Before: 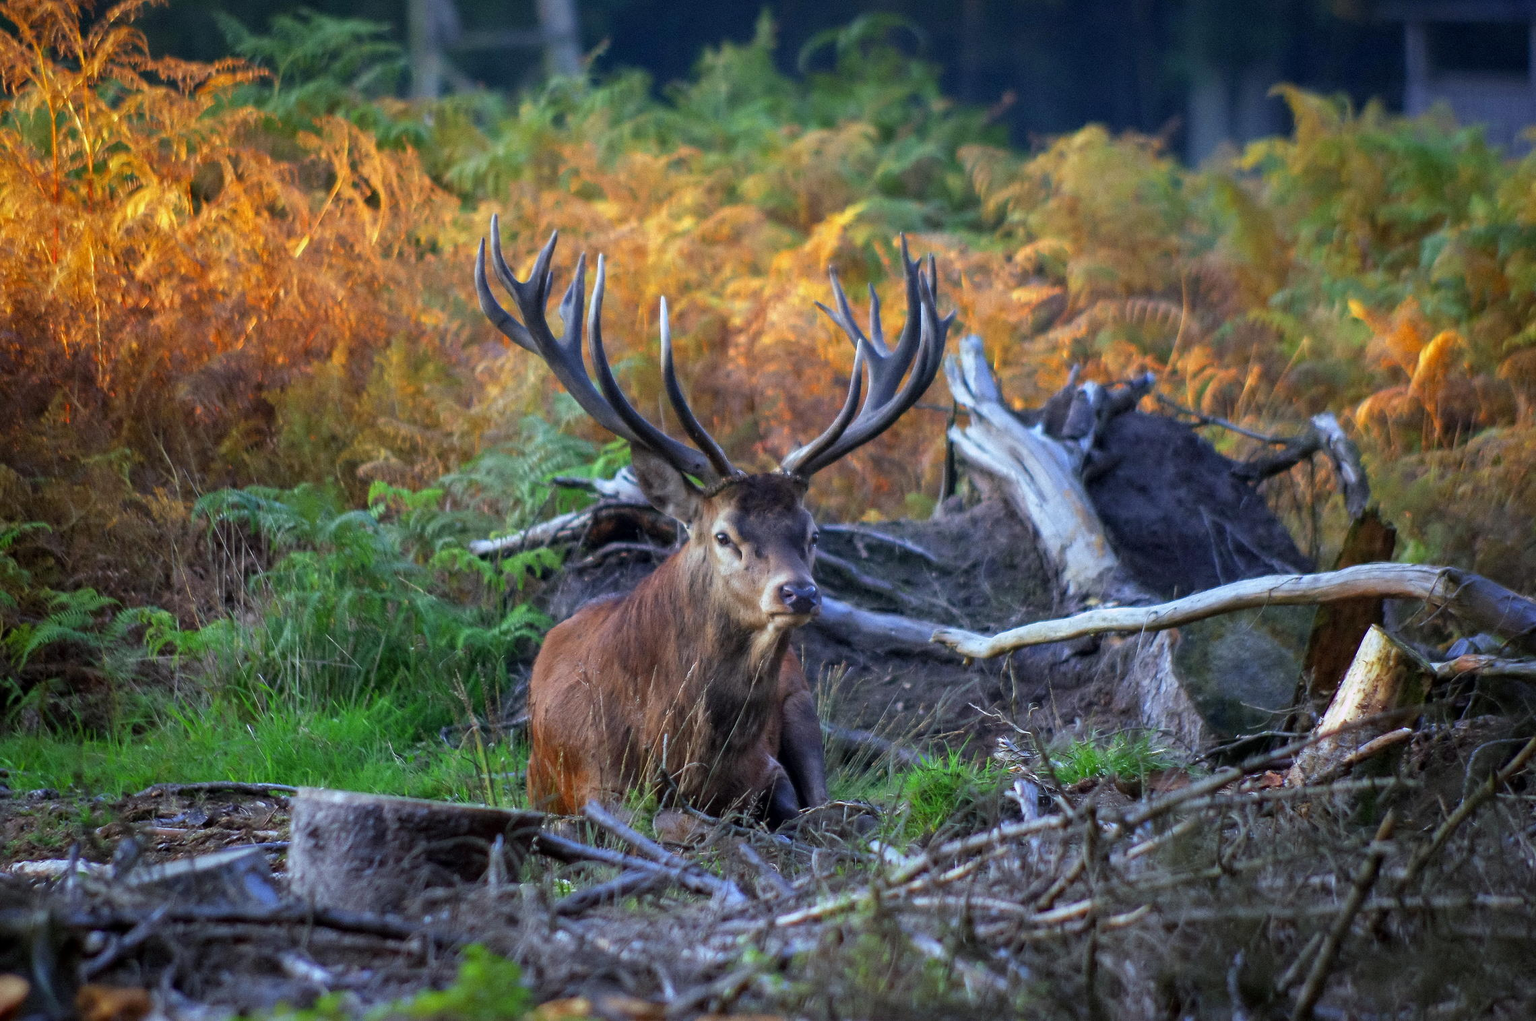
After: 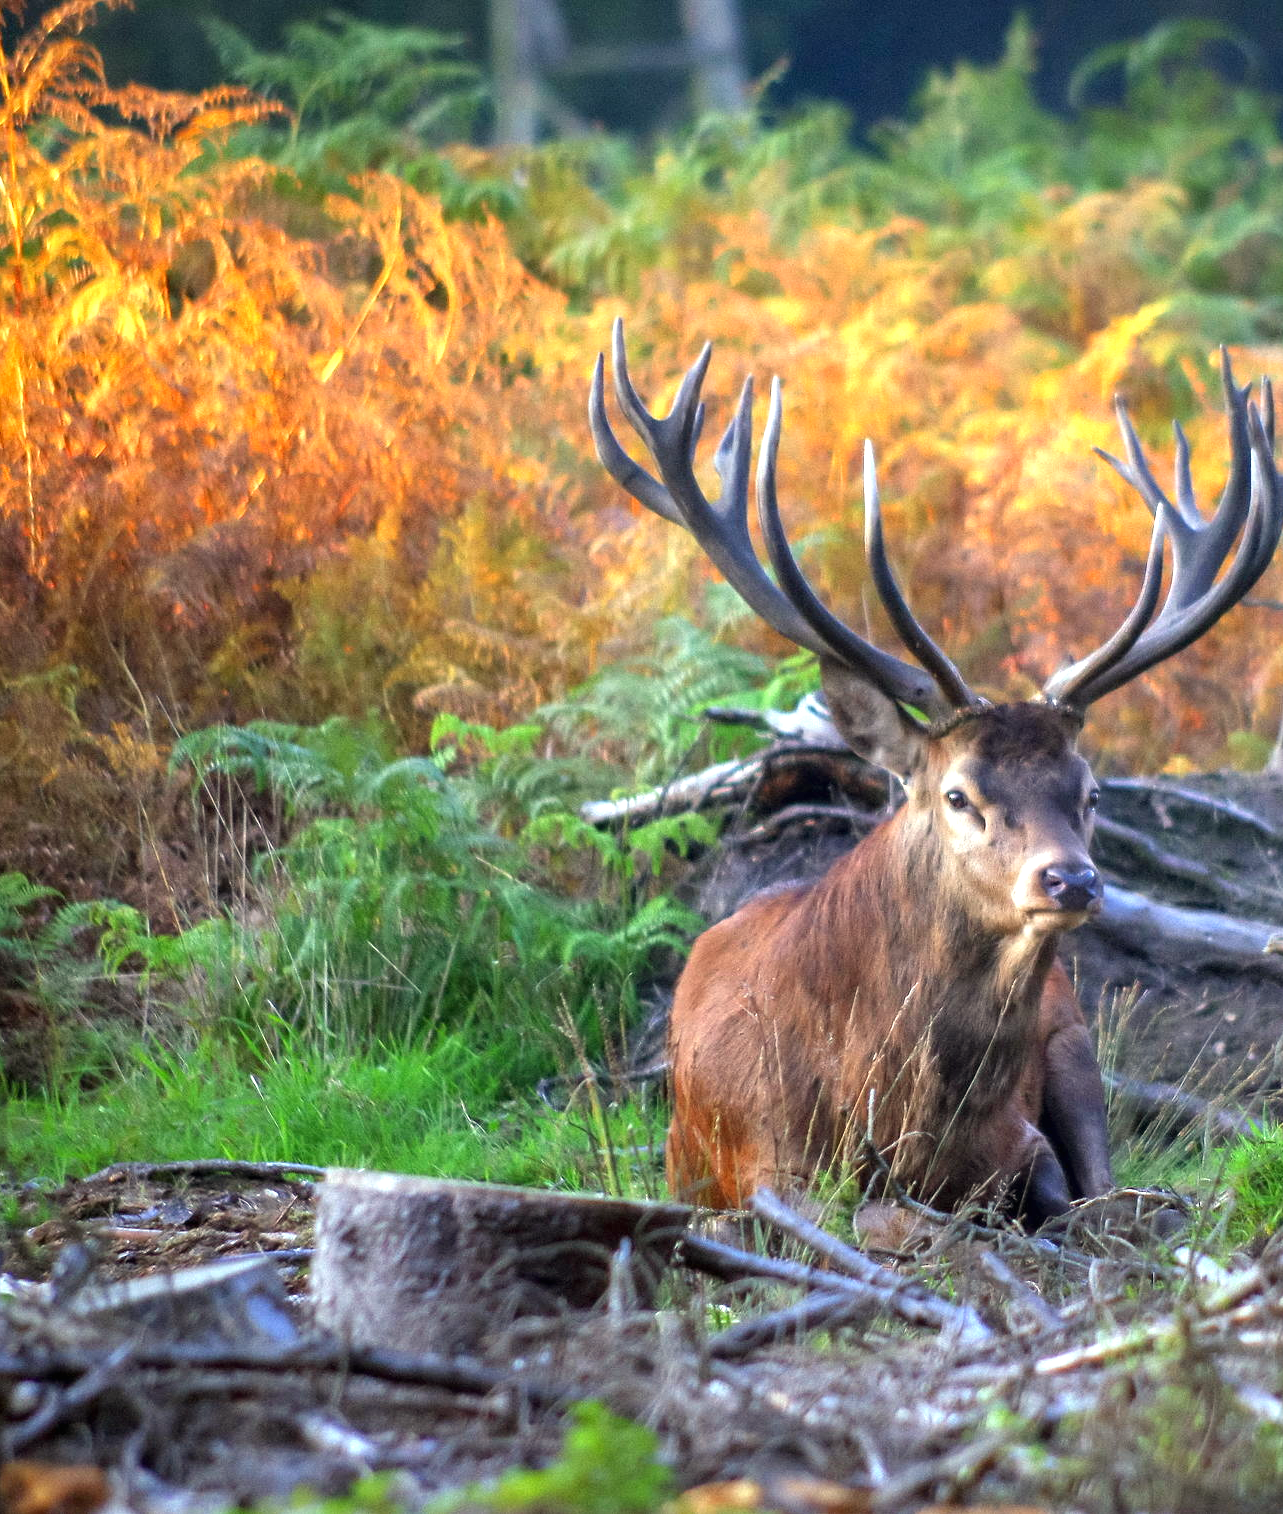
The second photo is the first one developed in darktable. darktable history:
white balance: red 1.045, blue 0.932
crop: left 5.114%, right 38.589%
exposure: black level correction 0, exposure 0.9 EV, compensate highlight preservation false
